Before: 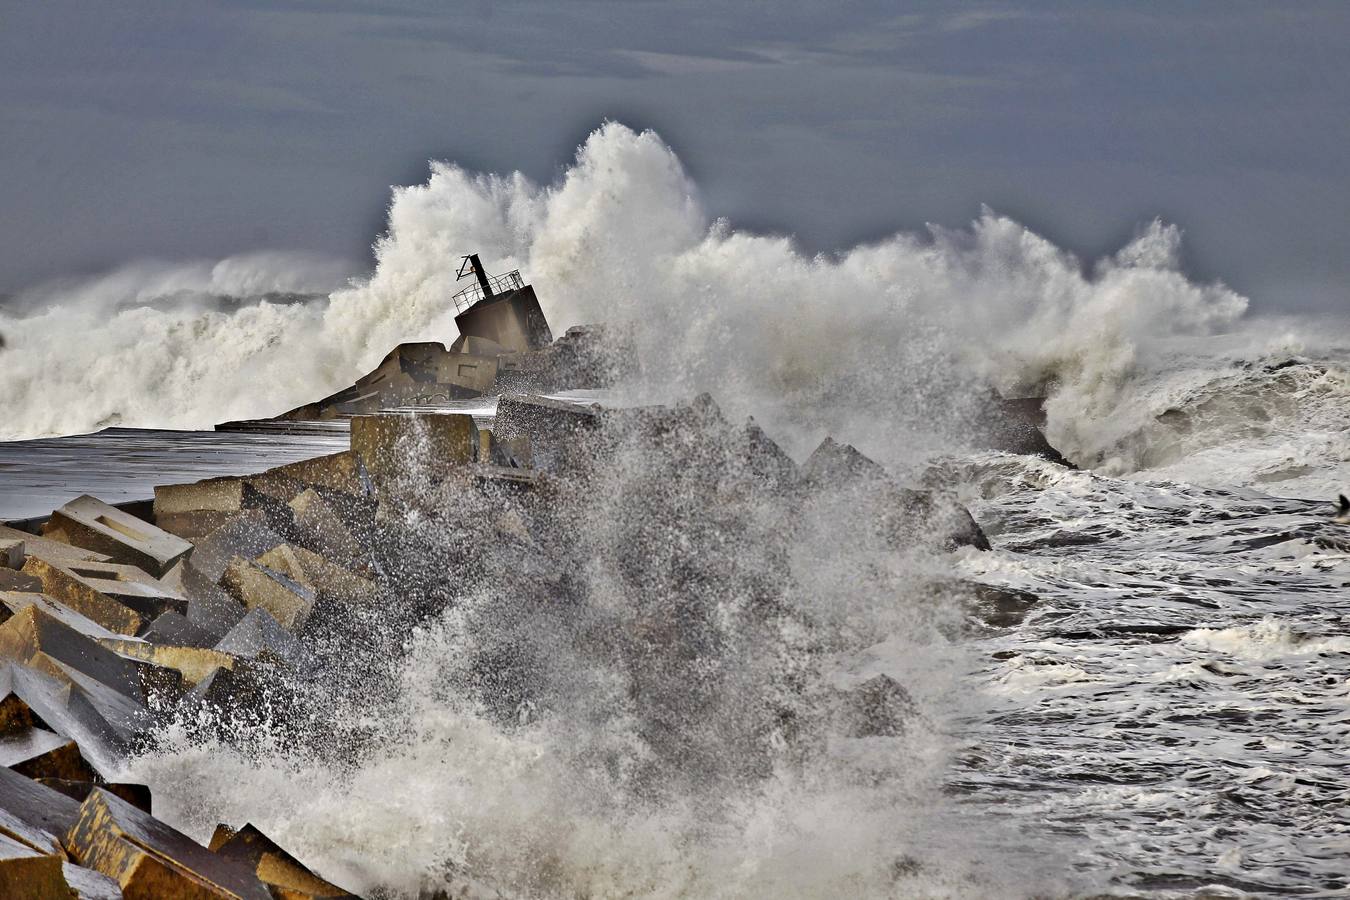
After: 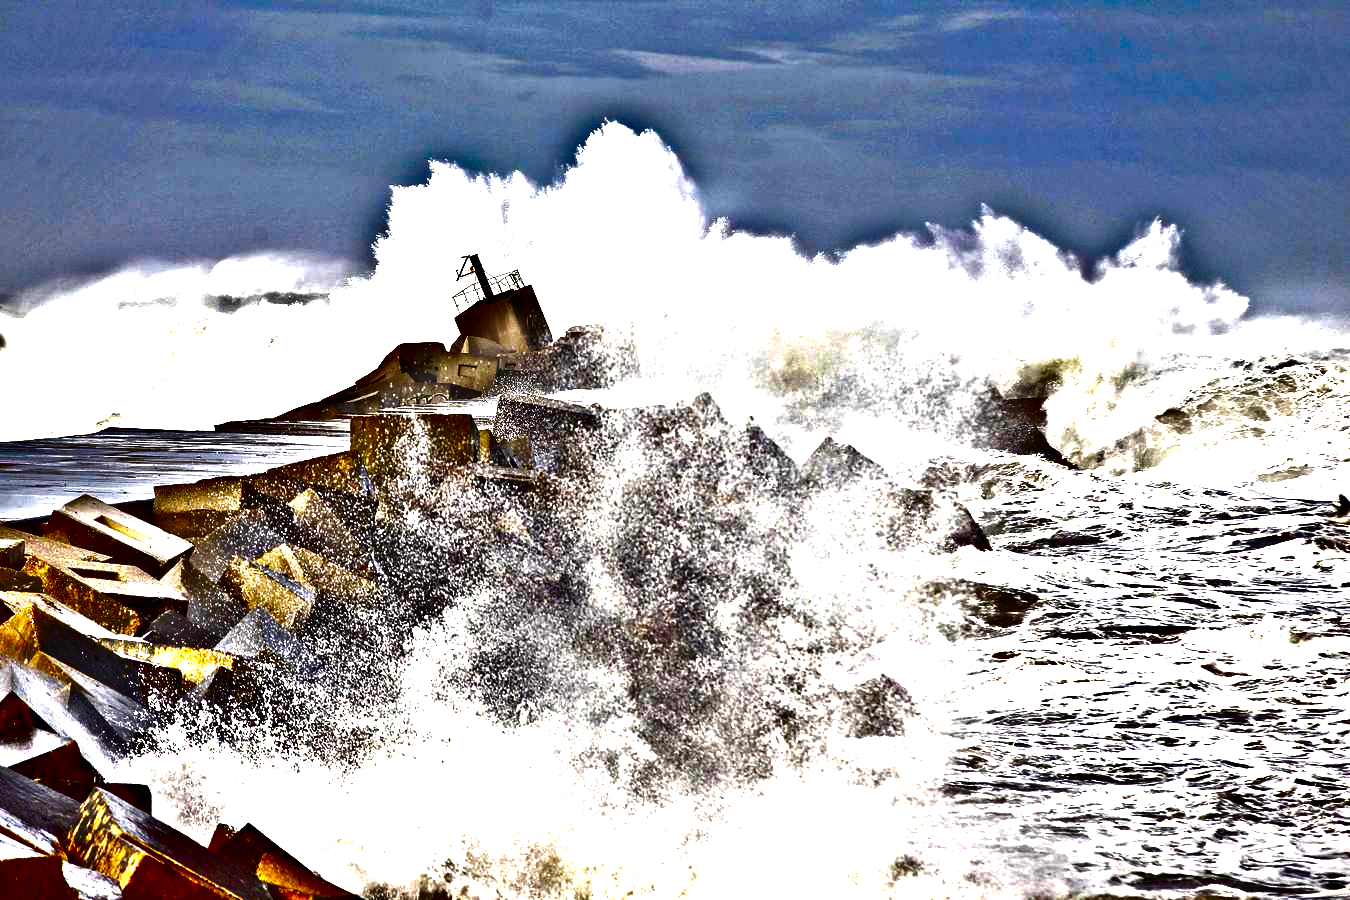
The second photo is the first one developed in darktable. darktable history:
exposure: black level correction 0, exposure 1.106 EV, compensate highlight preservation false
contrast brightness saturation: brightness -1, saturation 0.996
tone equalizer: -8 EV -0.765 EV, -7 EV -0.72 EV, -6 EV -0.604 EV, -5 EV -0.417 EV, -3 EV 0.393 EV, -2 EV 0.6 EV, -1 EV 0.697 EV, +0 EV 0.774 EV, edges refinement/feathering 500, mask exposure compensation -1.57 EV, preserve details no
